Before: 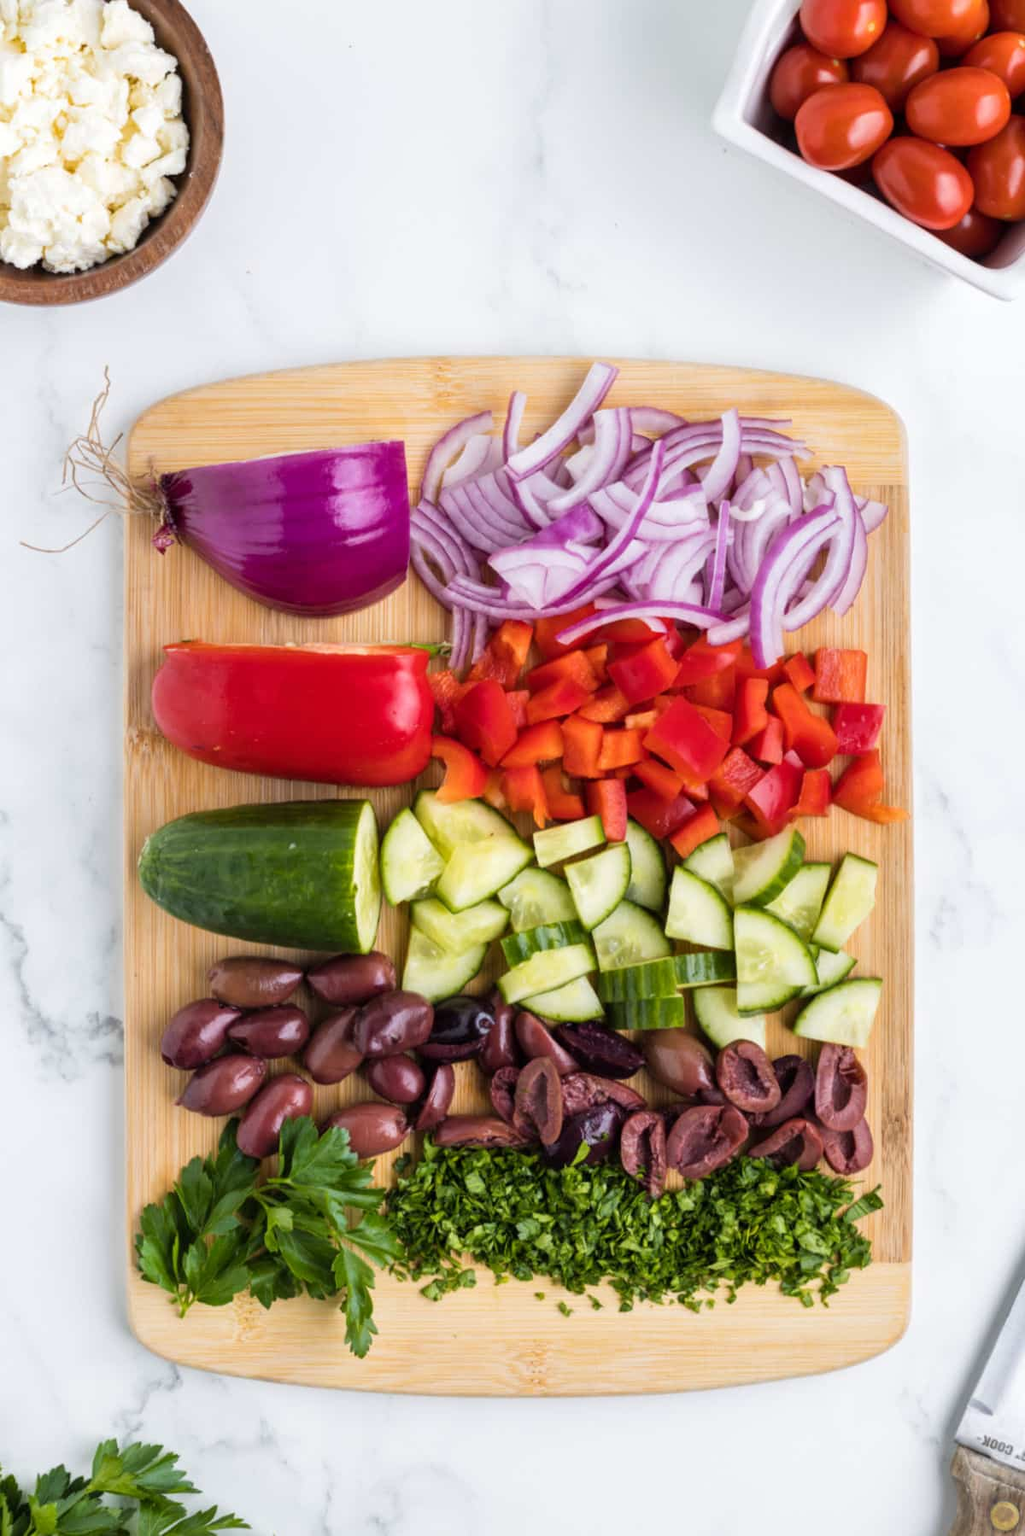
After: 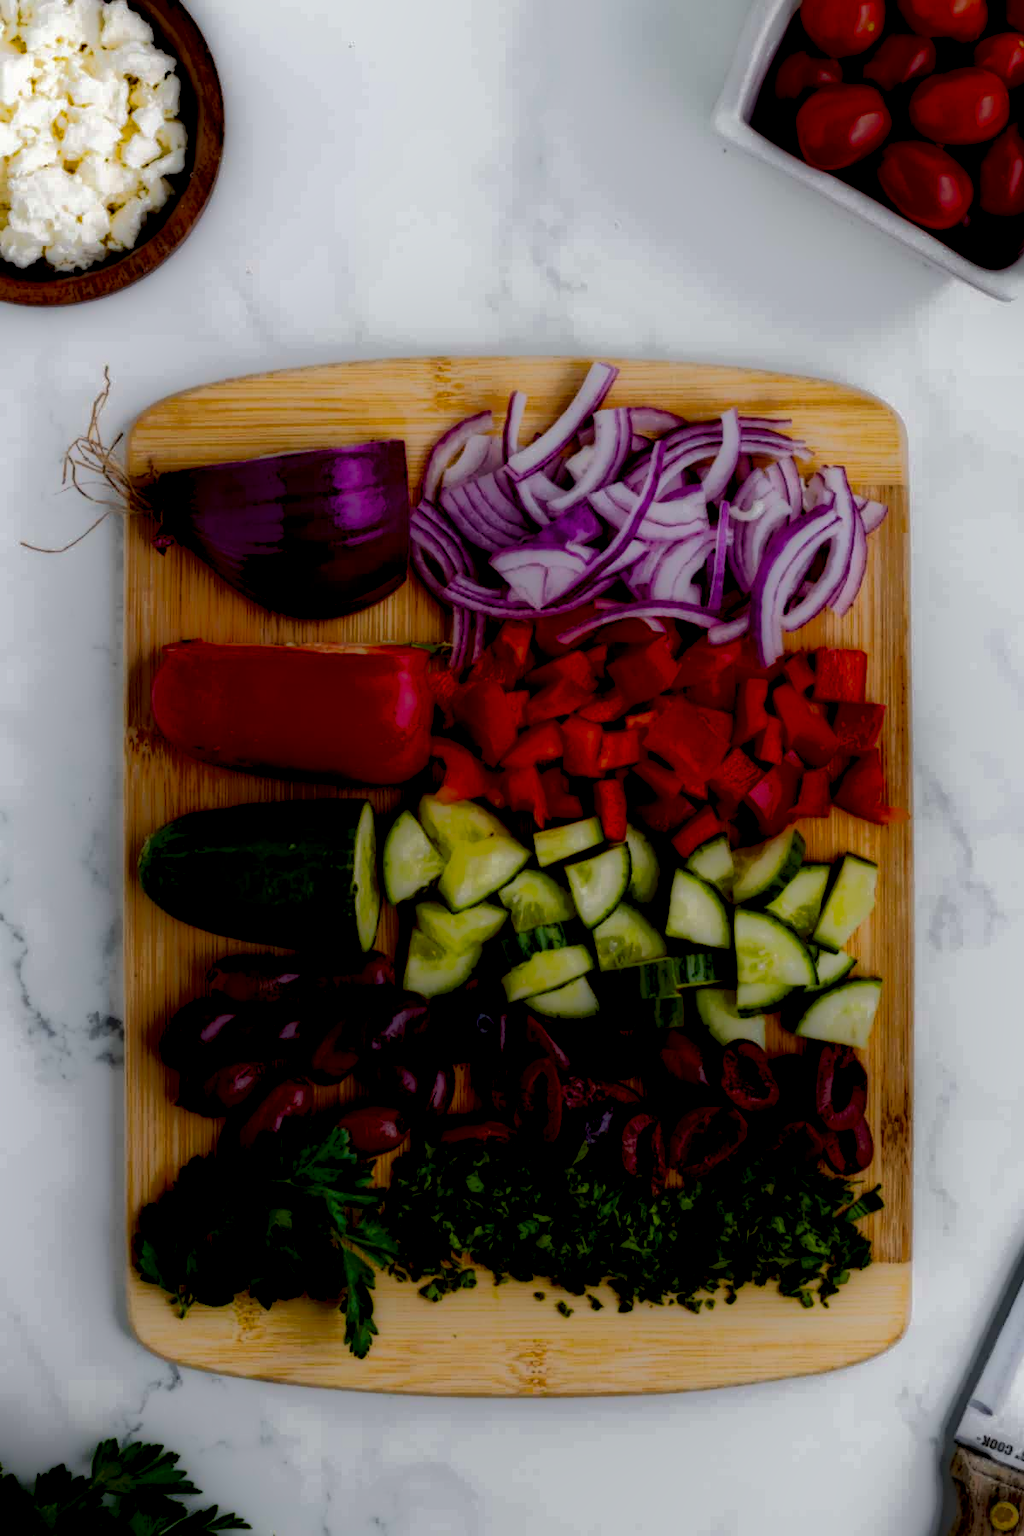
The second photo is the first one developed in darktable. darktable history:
local contrast: highlights 2%, shadows 240%, detail 164%, midtone range 0.005
color balance rgb: shadows lift › hue 85.99°, linear chroma grading › global chroma 14.531%, perceptual saturation grading › global saturation 30.266%, global vibrance -23.424%
